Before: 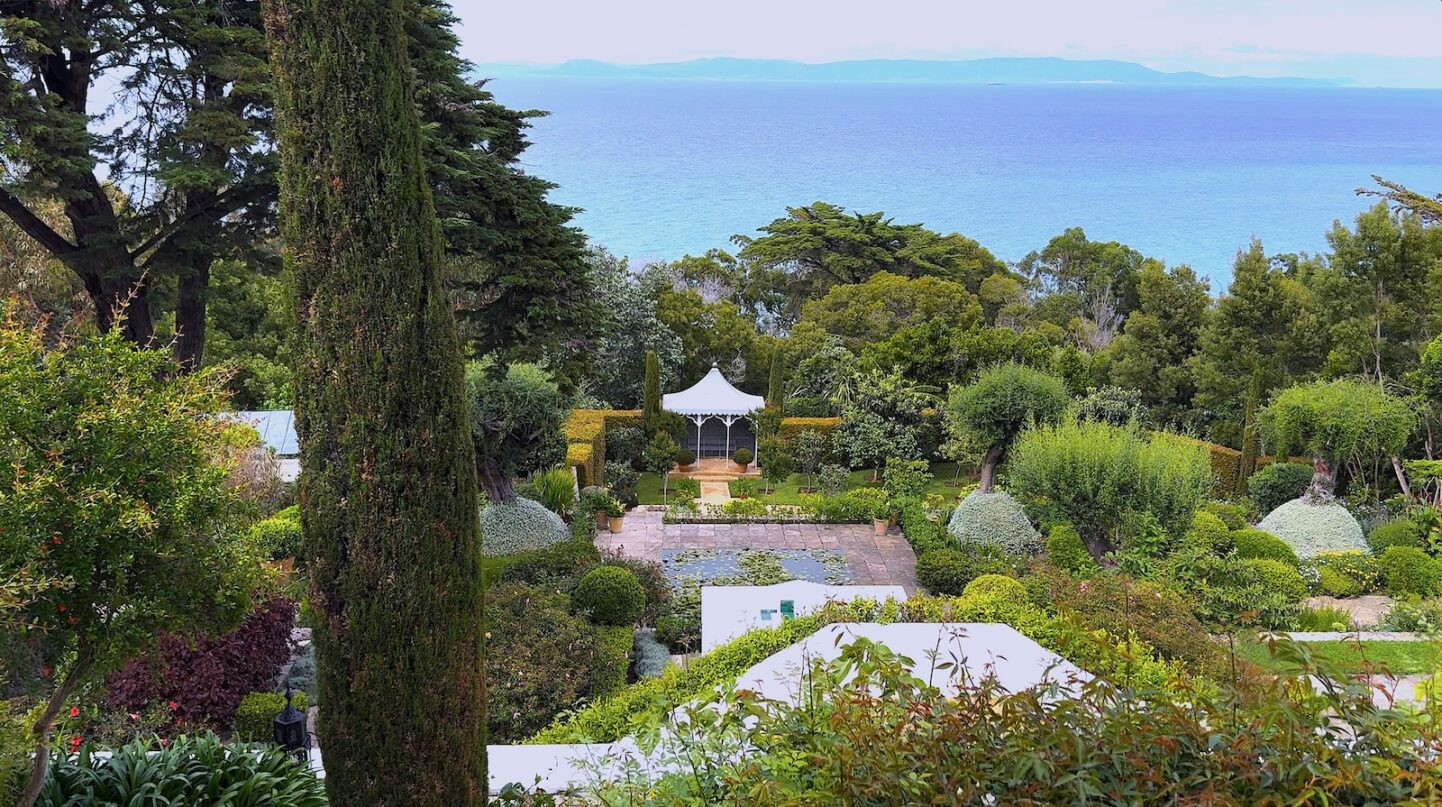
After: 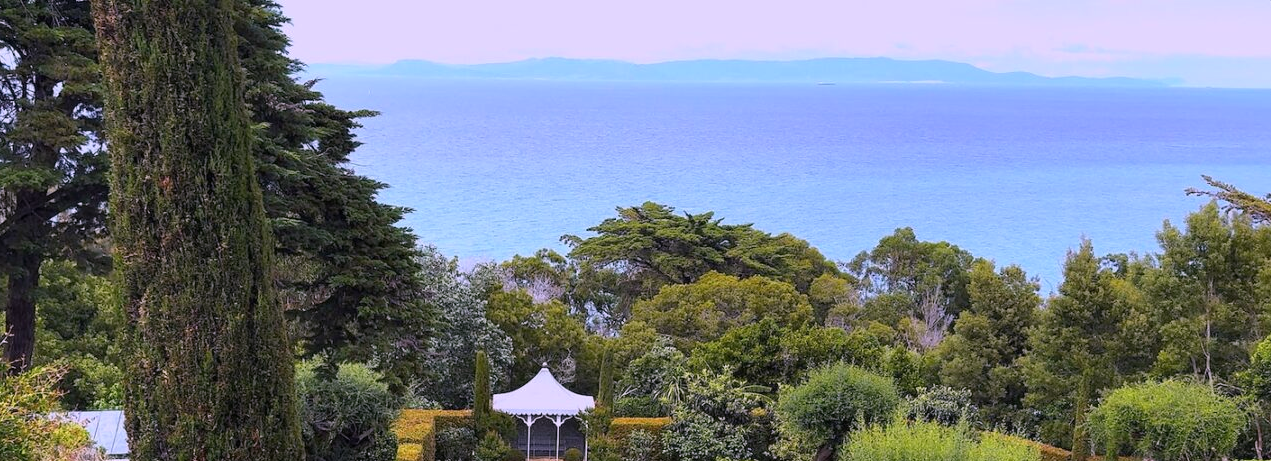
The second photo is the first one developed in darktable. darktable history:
white balance: red 1.066, blue 1.119
crop and rotate: left 11.812%, bottom 42.776%
exposure: exposure -0.072 EV, compensate highlight preservation false
